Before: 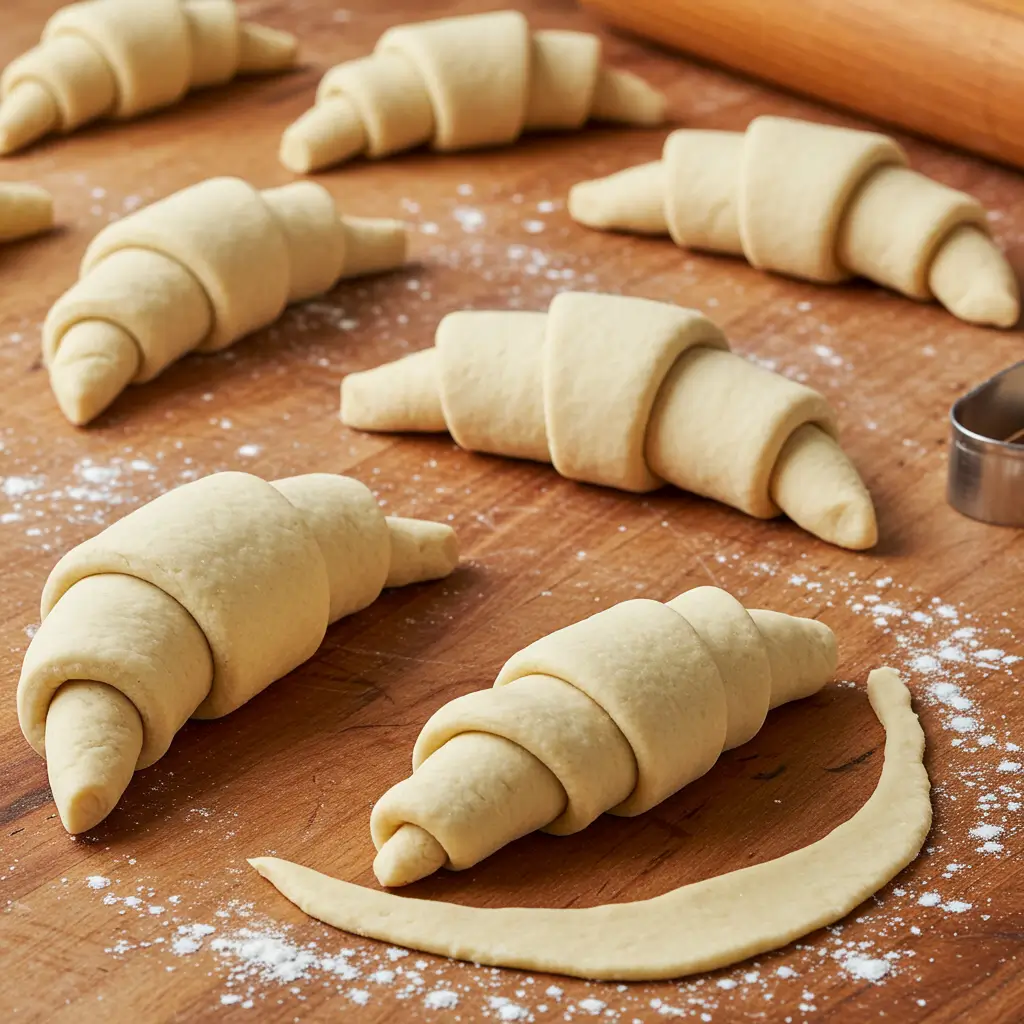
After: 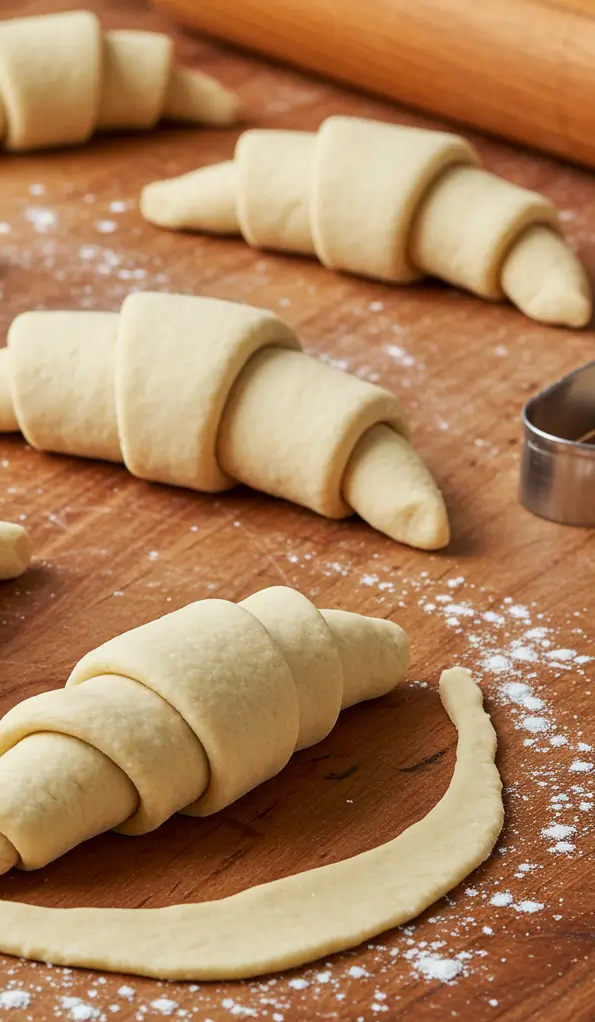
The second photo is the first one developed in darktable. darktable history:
crop: left 41.805%
